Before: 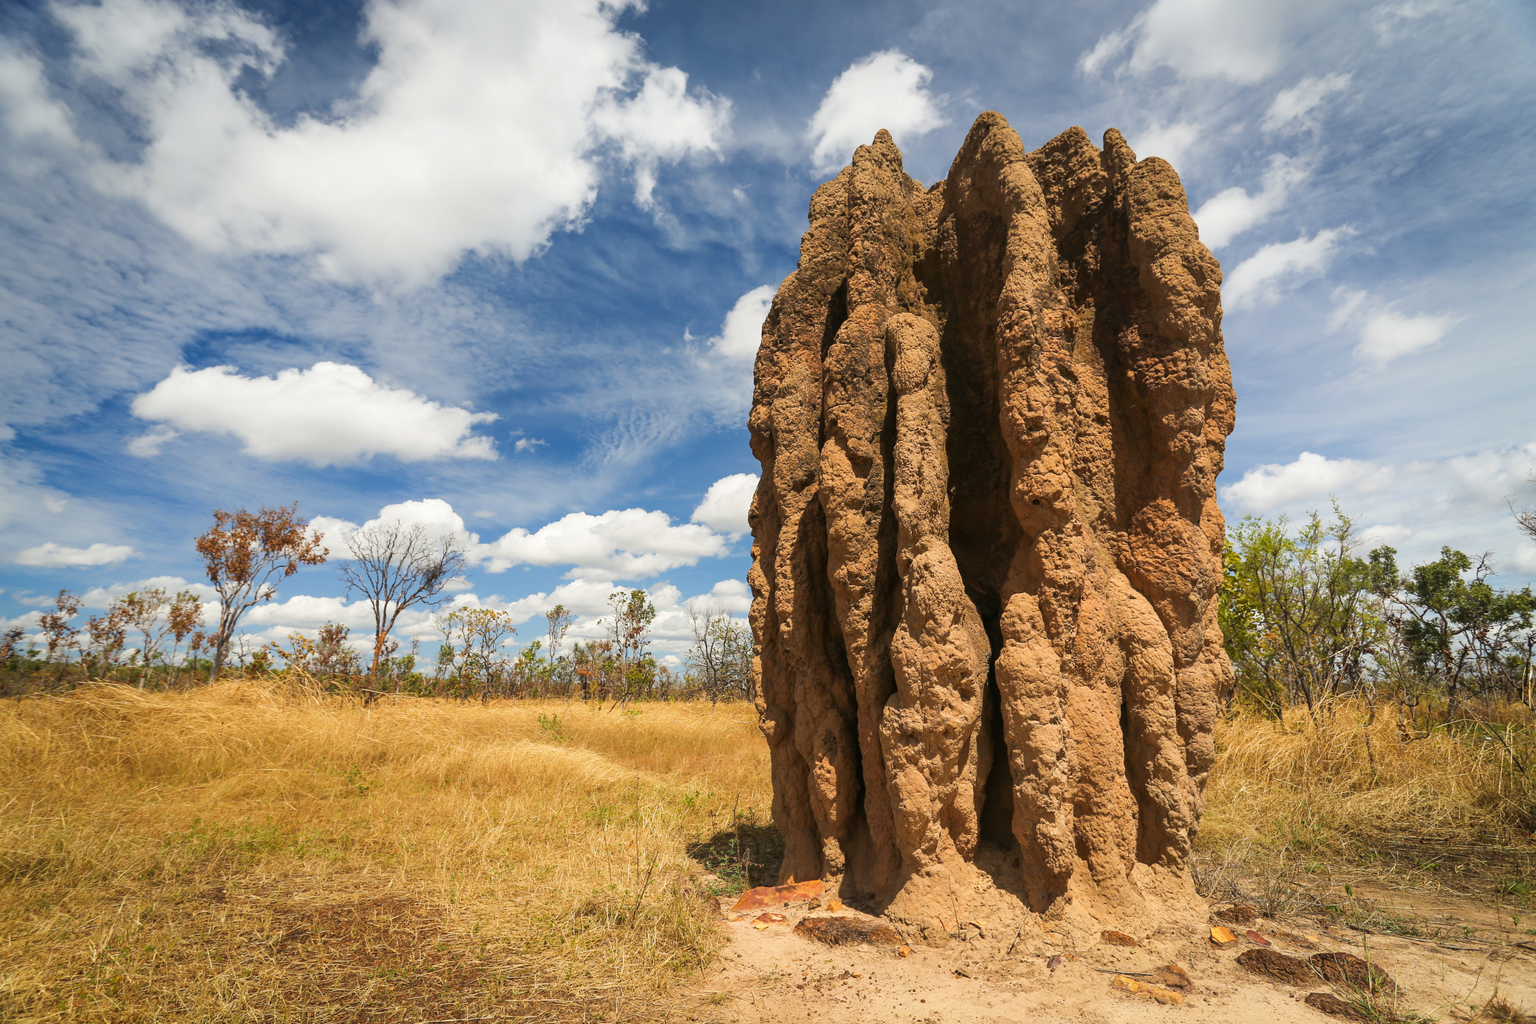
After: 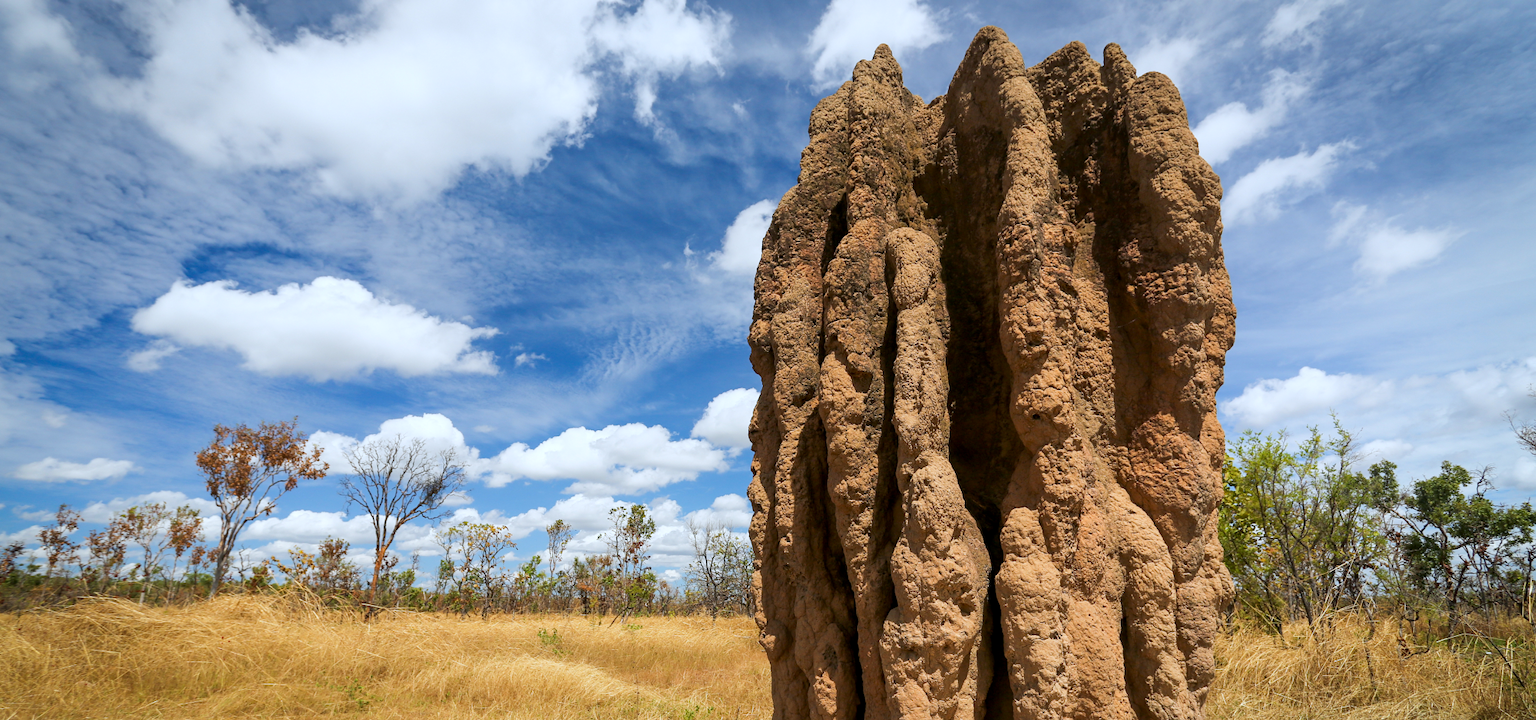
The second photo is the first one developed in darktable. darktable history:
exposure: black level correction 0.005, exposure 0.015 EV, compensate highlight preservation false
color calibration: illuminant as shot in camera, x 0.369, y 0.376, temperature 4325.94 K
crop and rotate: top 8.414%, bottom 21.149%
